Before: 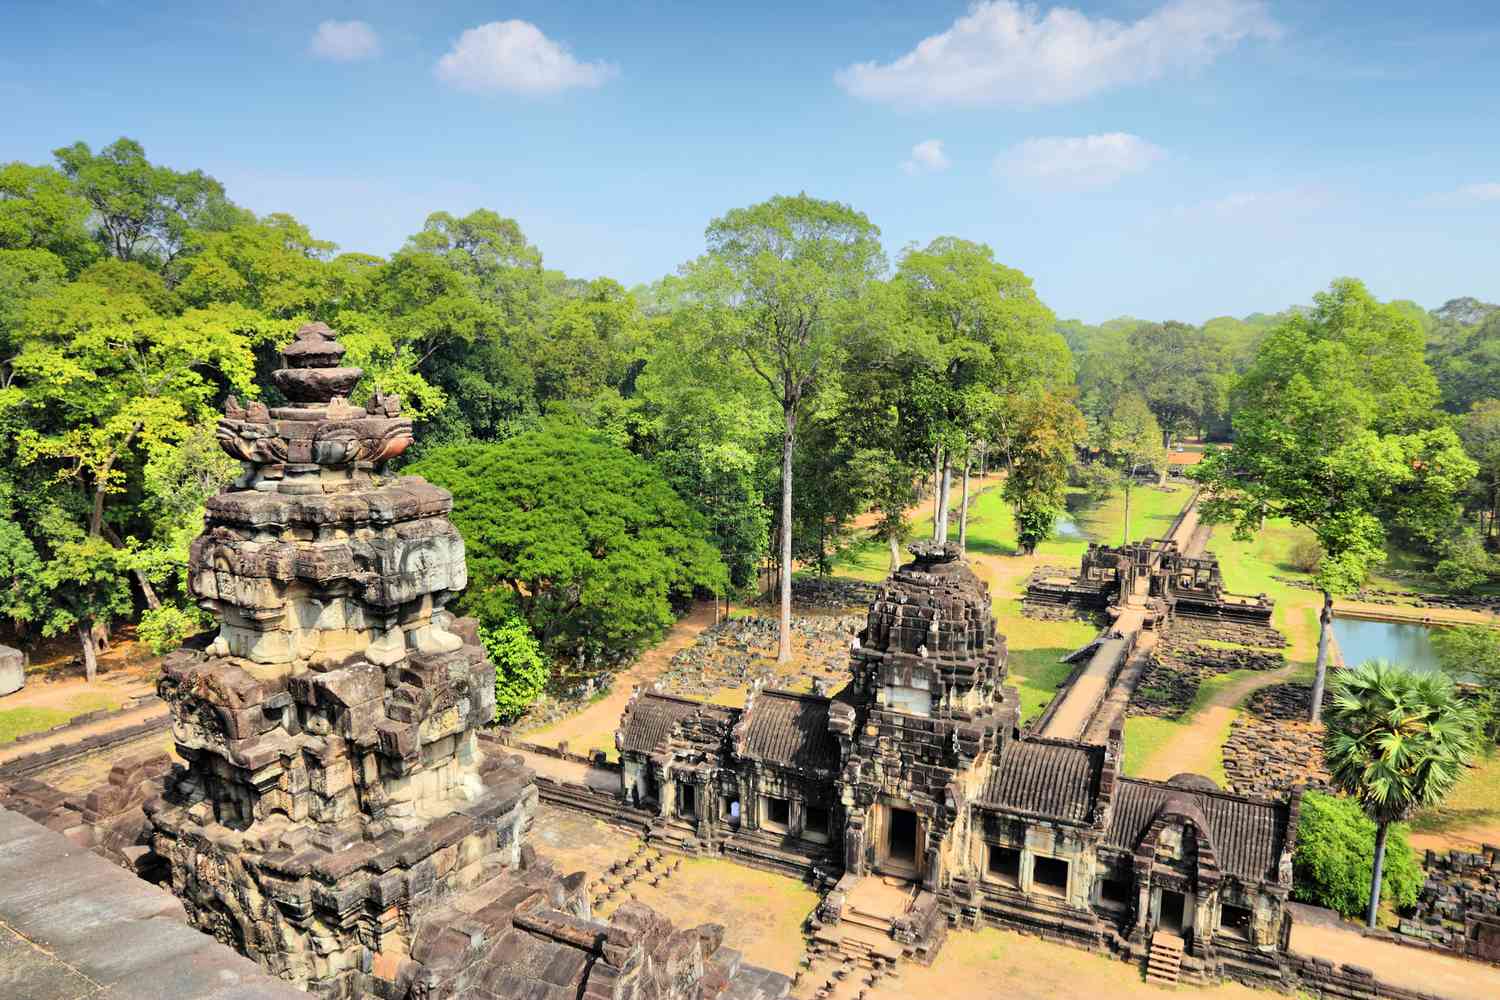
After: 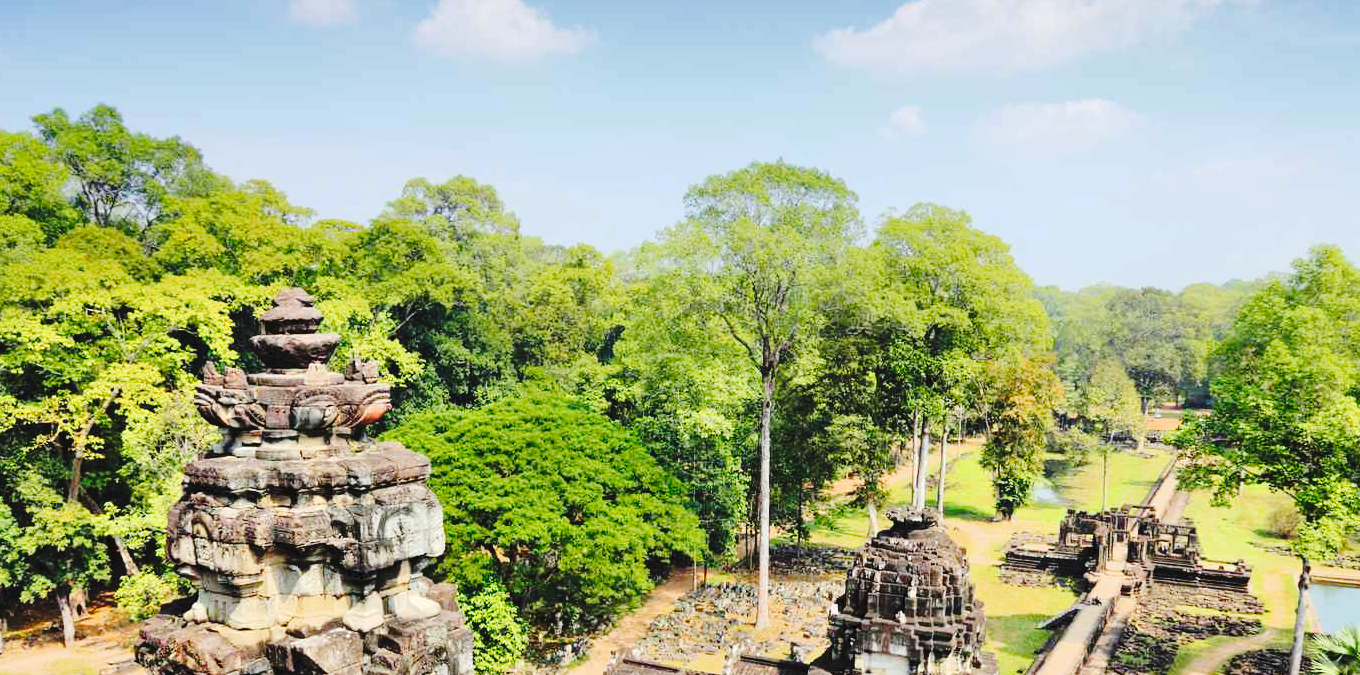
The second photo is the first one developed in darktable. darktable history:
crop: left 1.509%, top 3.452%, right 7.696%, bottom 28.452%
tone curve: curves: ch0 [(0, 0) (0.003, 0.049) (0.011, 0.052) (0.025, 0.057) (0.044, 0.069) (0.069, 0.076) (0.1, 0.09) (0.136, 0.111) (0.177, 0.15) (0.224, 0.197) (0.277, 0.267) (0.335, 0.366) (0.399, 0.477) (0.468, 0.561) (0.543, 0.651) (0.623, 0.733) (0.709, 0.804) (0.801, 0.869) (0.898, 0.924) (1, 1)], preserve colors none
